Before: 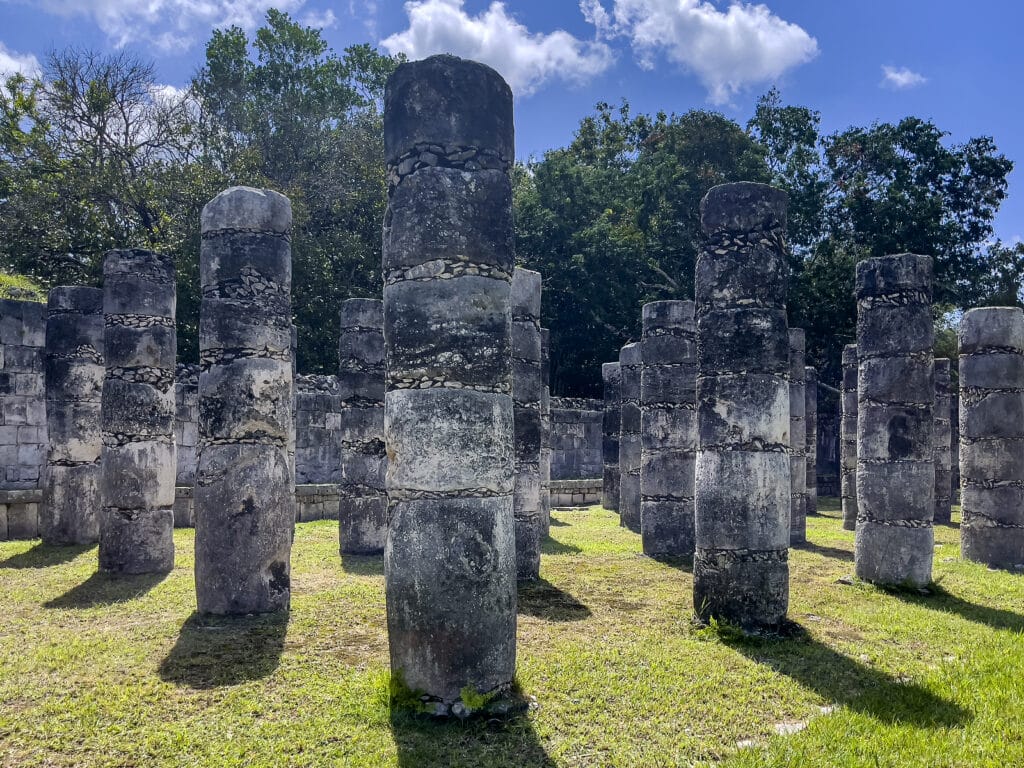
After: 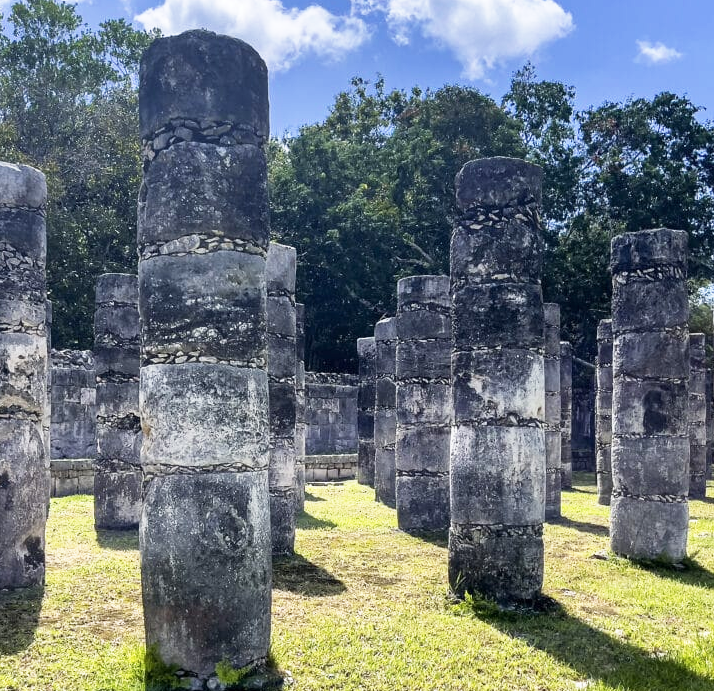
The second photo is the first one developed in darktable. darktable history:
crop and rotate: left 24%, top 3.352%, right 6.266%, bottom 6.654%
base curve: curves: ch0 [(0, 0) (0.557, 0.834) (1, 1)], preserve colors none
contrast brightness saturation: saturation -0.061
